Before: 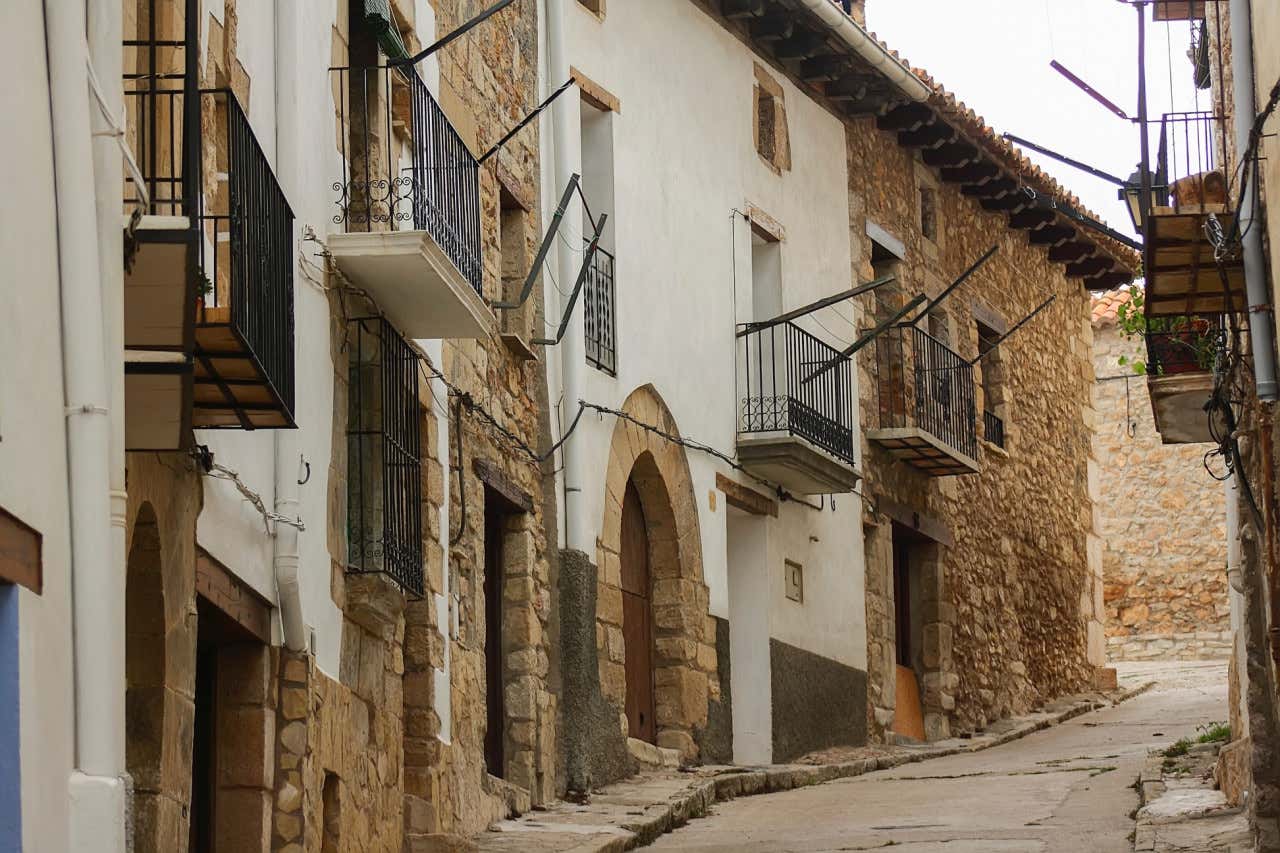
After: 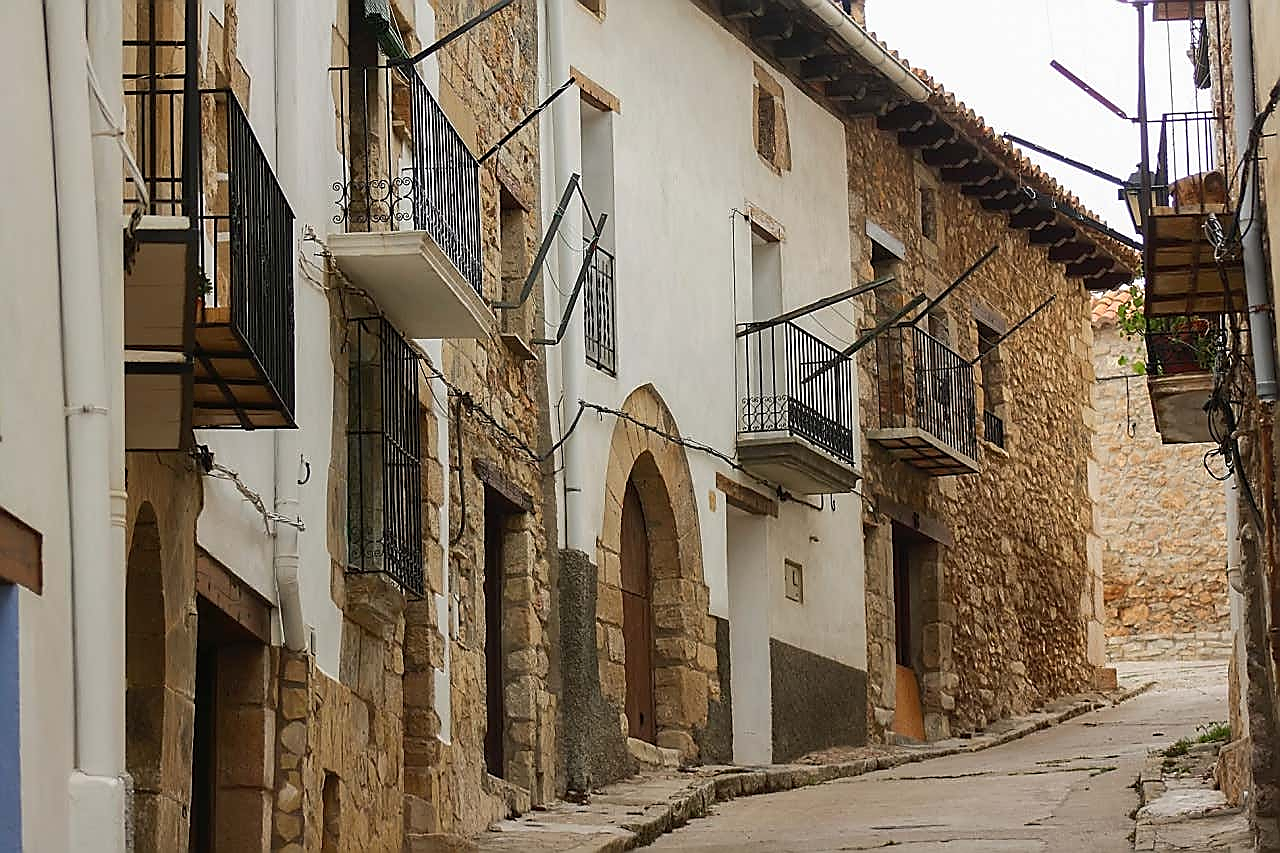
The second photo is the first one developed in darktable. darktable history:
sharpen: radius 1.398, amount 1.24, threshold 0.842
